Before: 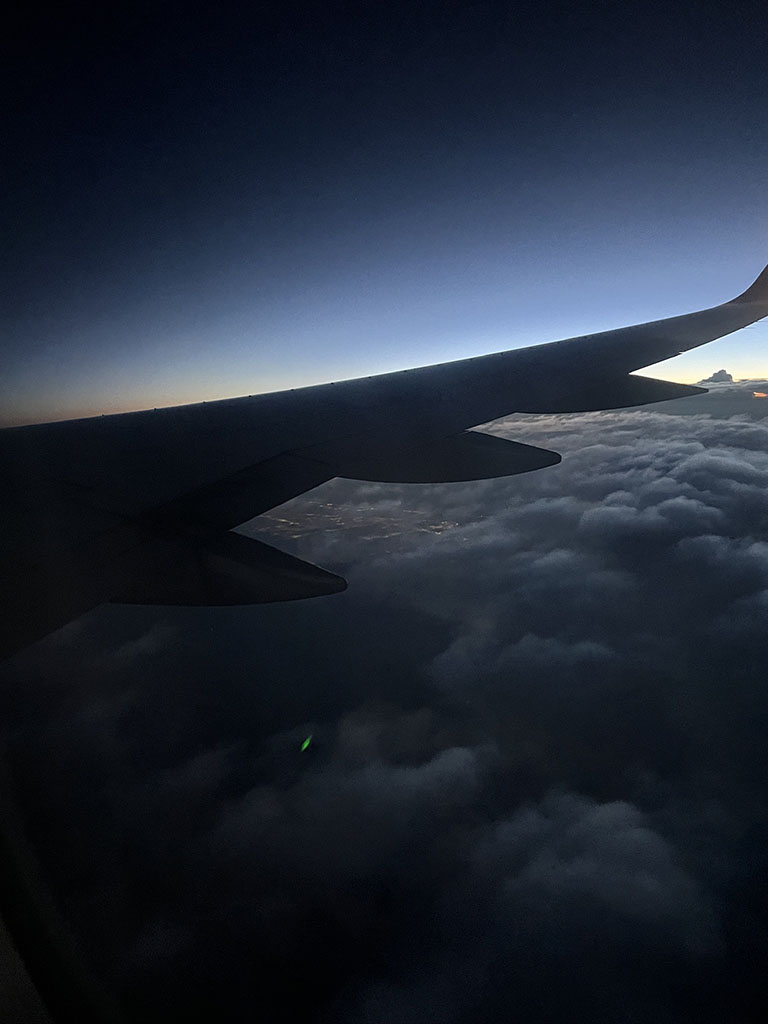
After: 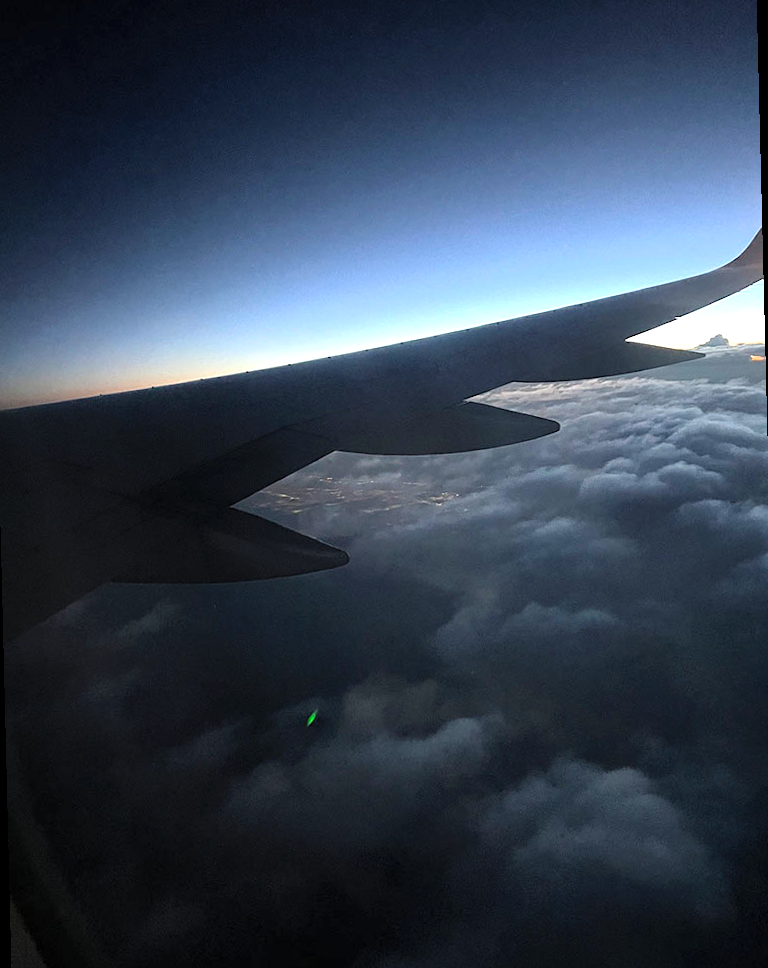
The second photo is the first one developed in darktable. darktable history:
rotate and perspective: rotation -1.42°, crop left 0.016, crop right 0.984, crop top 0.035, crop bottom 0.965
color balance rgb: linear chroma grading › global chroma 10%, global vibrance 10%, contrast 15%, saturation formula JzAzBz (2021)
contrast brightness saturation: brightness 0.15
exposure: exposure 0.636 EV, compensate highlight preservation false
